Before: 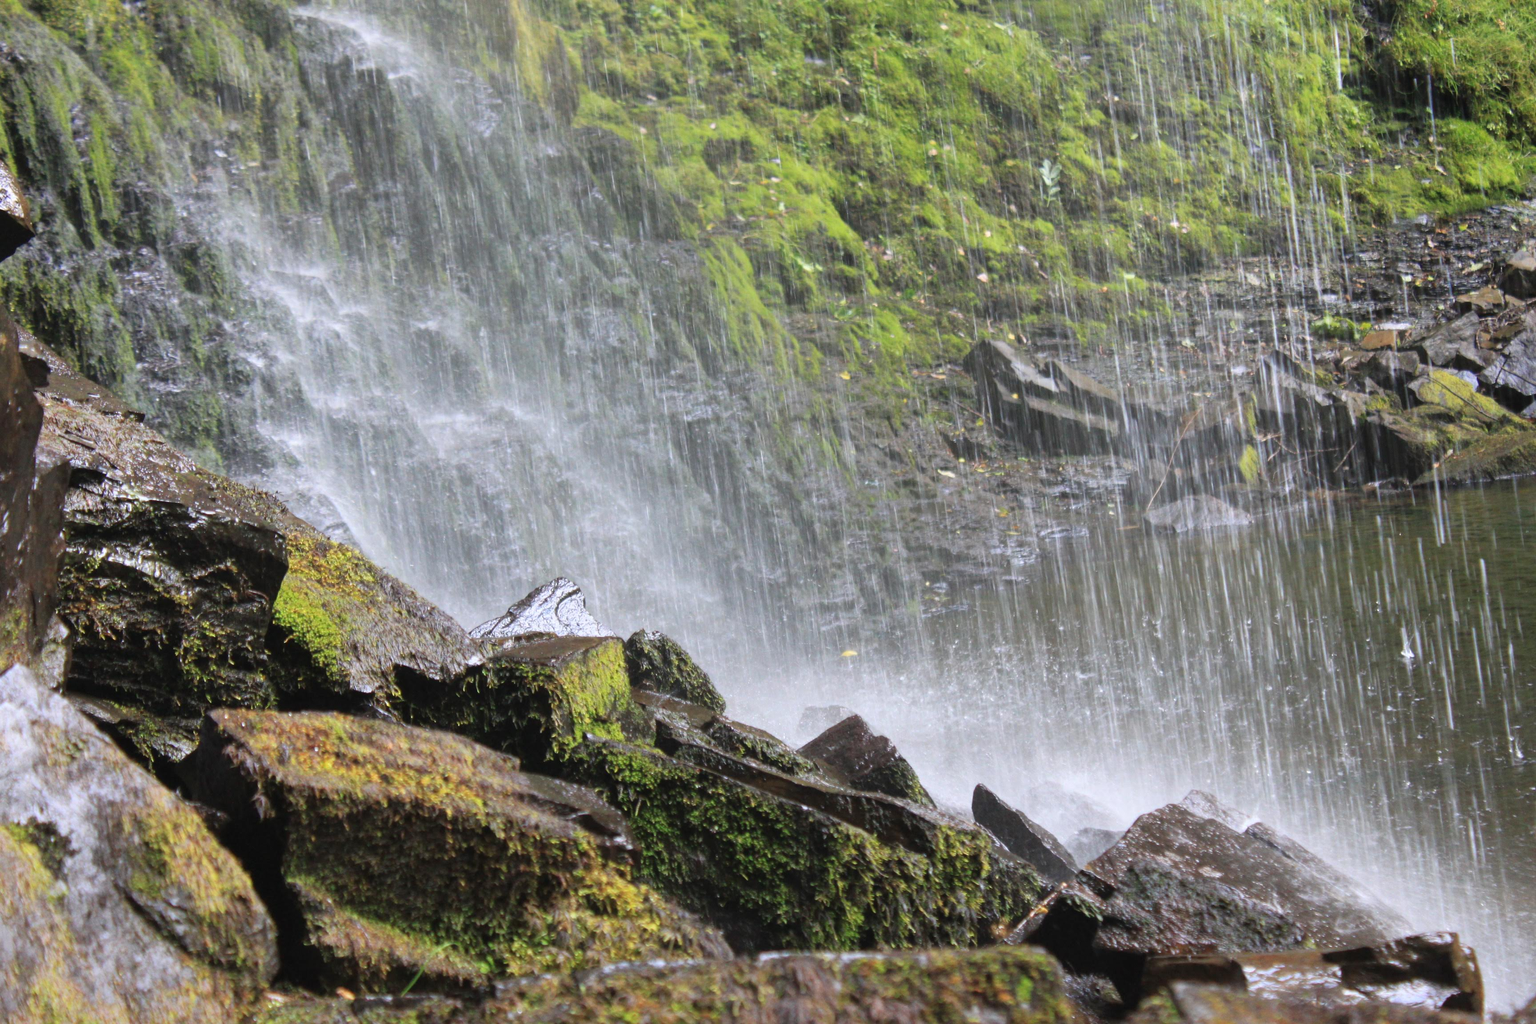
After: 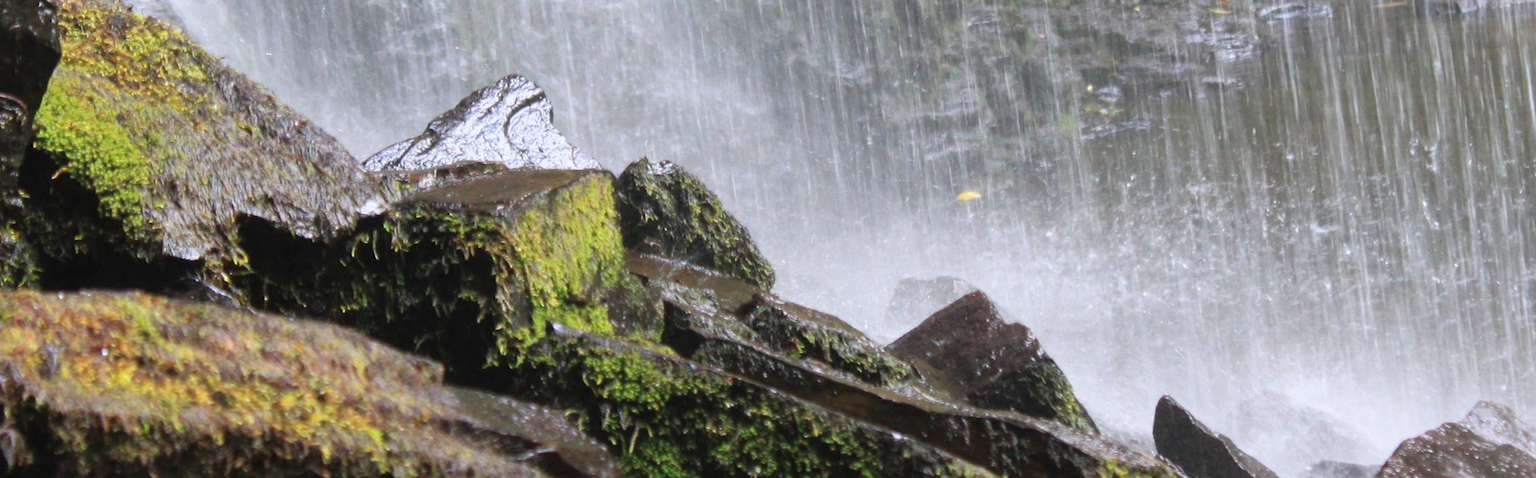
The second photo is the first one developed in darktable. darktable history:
crop: left 18.091%, top 51.13%, right 17.525%, bottom 16.85%
rotate and perspective: rotation 0.679°, lens shift (horizontal) 0.136, crop left 0.009, crop right 0.991, crop top 0.078, crop bottom 0.95
